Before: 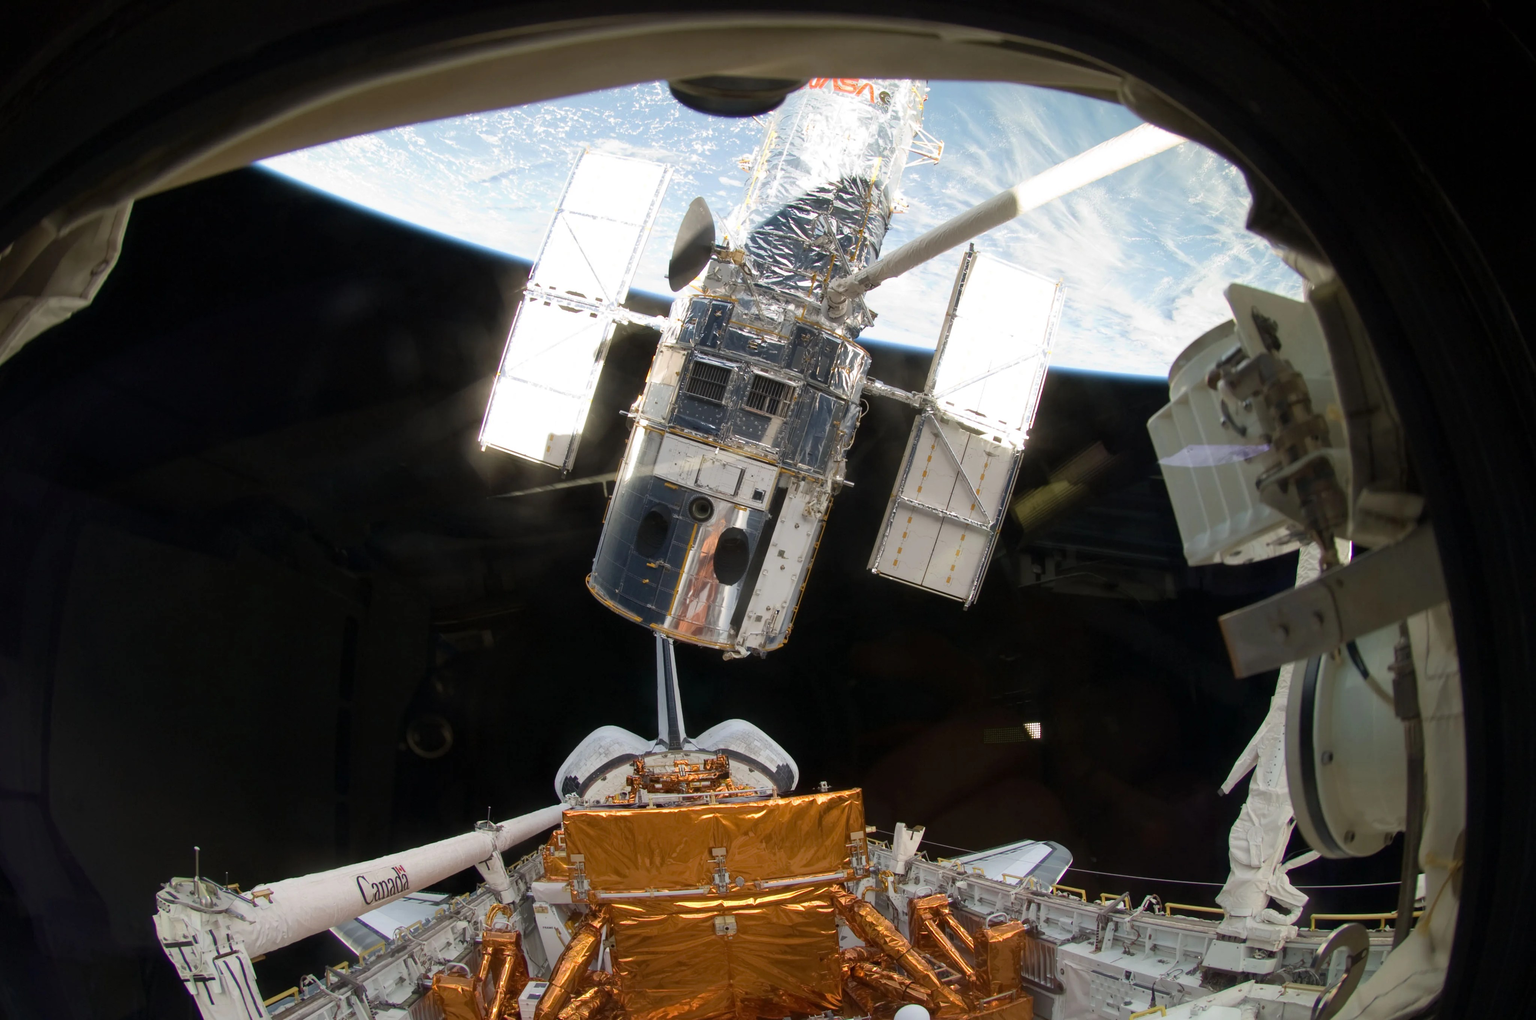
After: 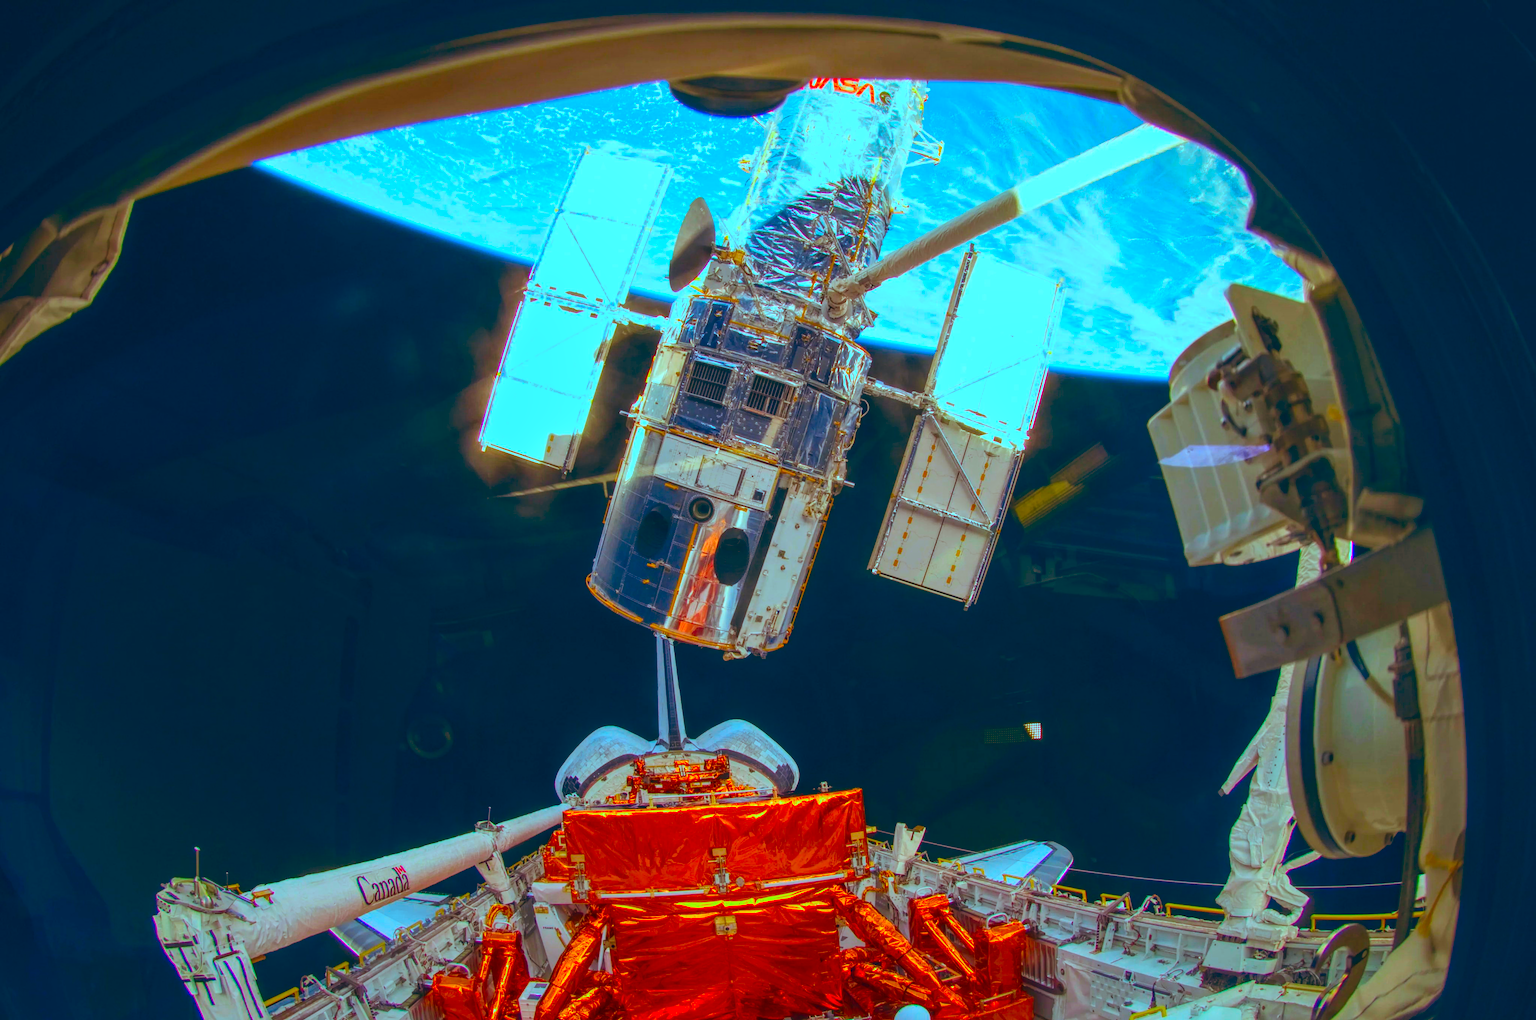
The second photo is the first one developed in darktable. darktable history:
color correction: saturation 3
local contrast: highlights 74%, shadows 55%, detail 176%, midtone range 0.207
color balance: lift [1.003, 0.993, 1.001, 1.007], gamma [1.018, 1.072, 0.959, 0.928], gain [0.974, 0.873, 1.031, 1.127]
